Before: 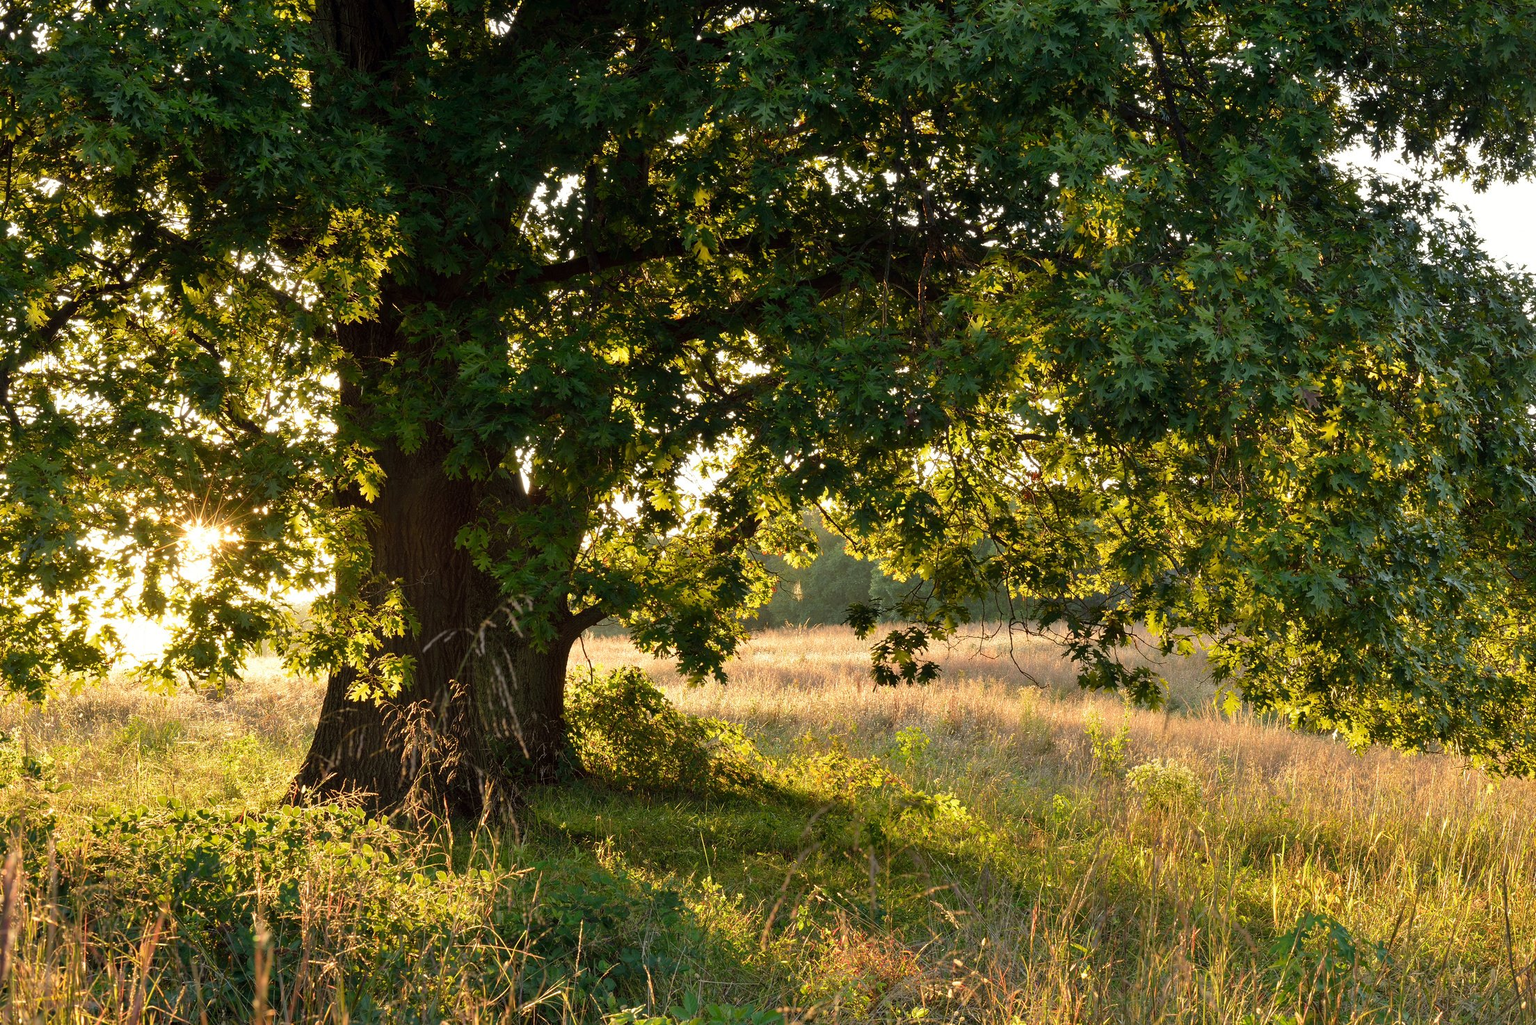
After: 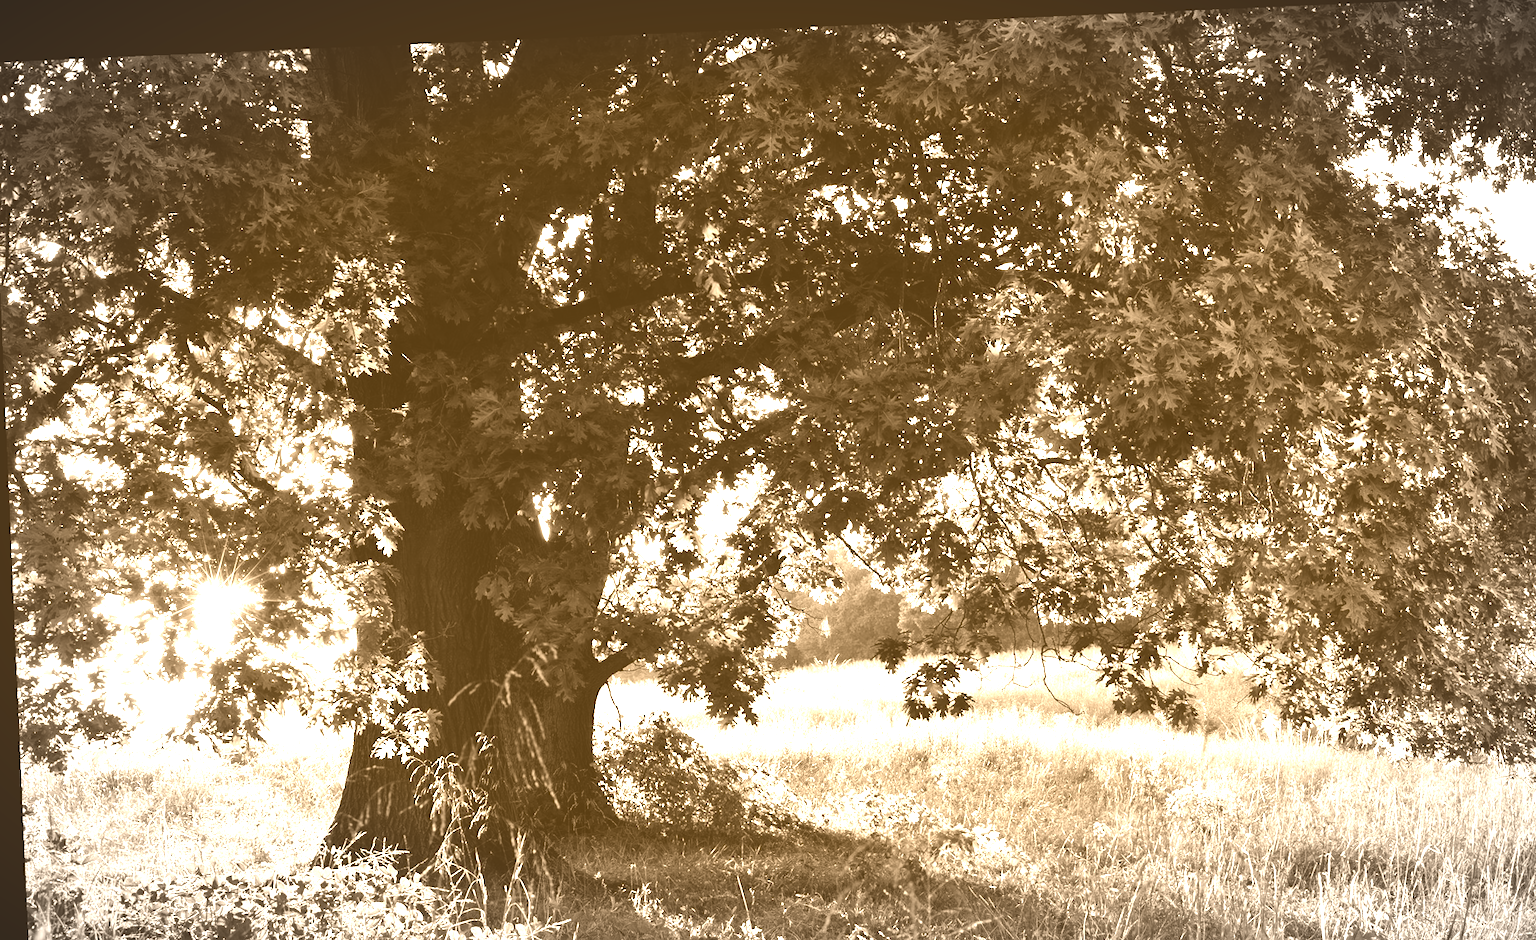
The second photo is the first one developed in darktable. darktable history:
tone equalizer: -8 EV -1.08 EV, -7 EV -1.01 EV, -6 EV -0.867 EV, -5 EV -0.578 EV, -3 EV 0.578 EV, -2 EV 0.867 EV, -1 EV 1.01 EV, +0 EV 1.08 EV, edges refinement/feathering 500, mask exposure compensation -1.57 EV, preserve details no
crop and rotate: angle 0.2°, left 0.275%, right 3.127%, bottom 14.18%
vignetting: fall-off radius 60%, automatic ratio true
rotate and perspective: rotation -2.29°, automatic cropping off
colorize: hue 28.8°, source mix 100%
